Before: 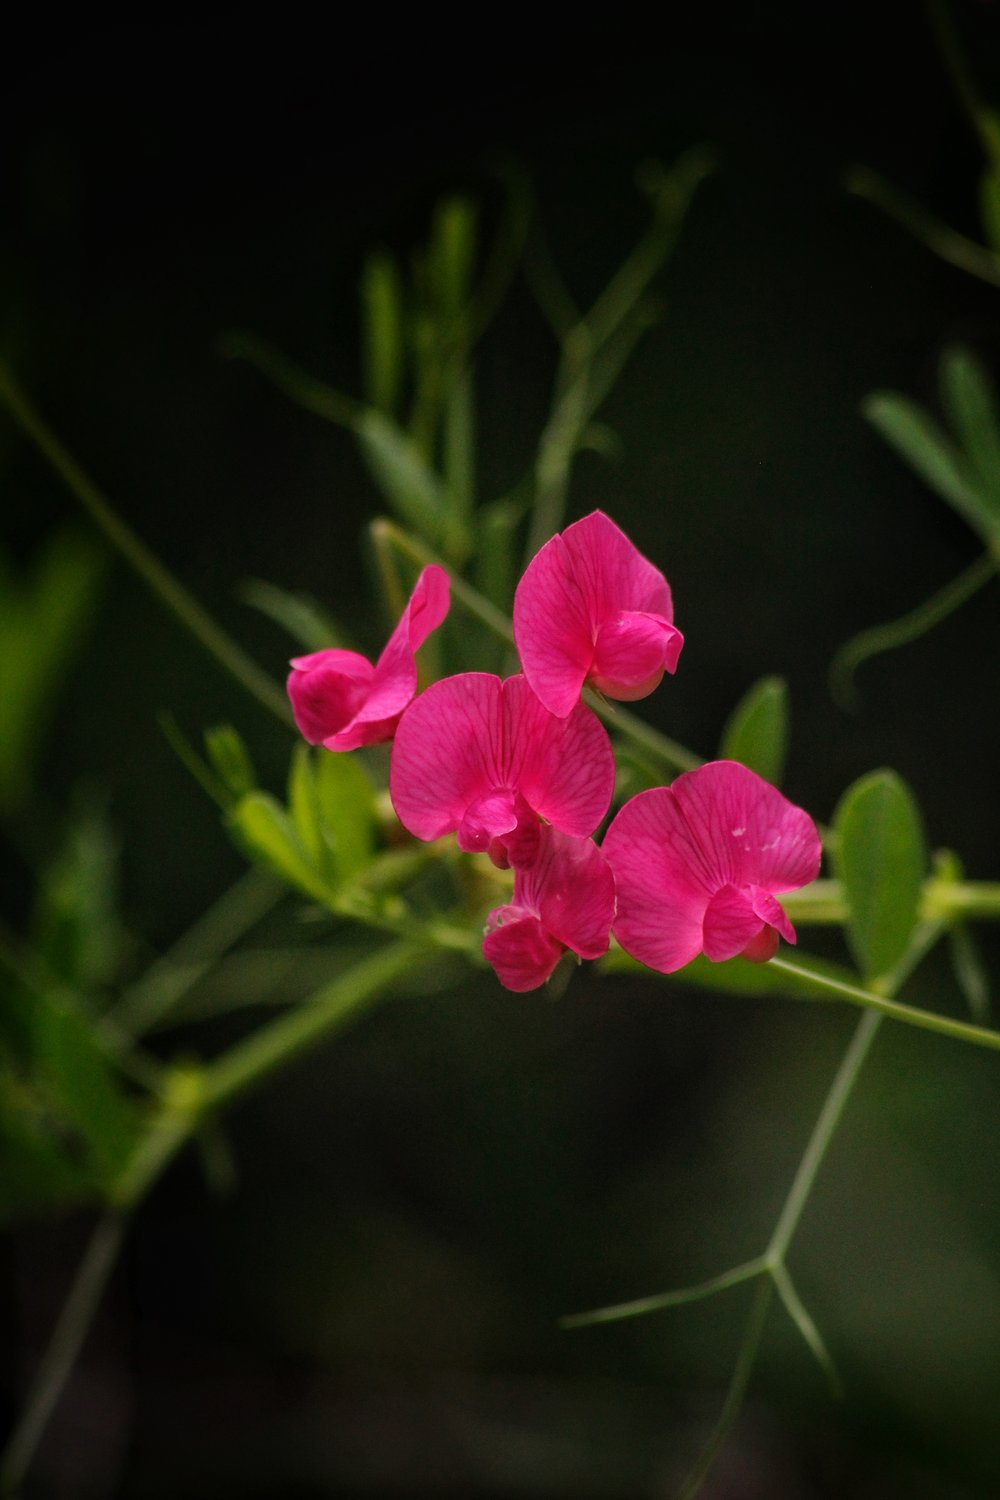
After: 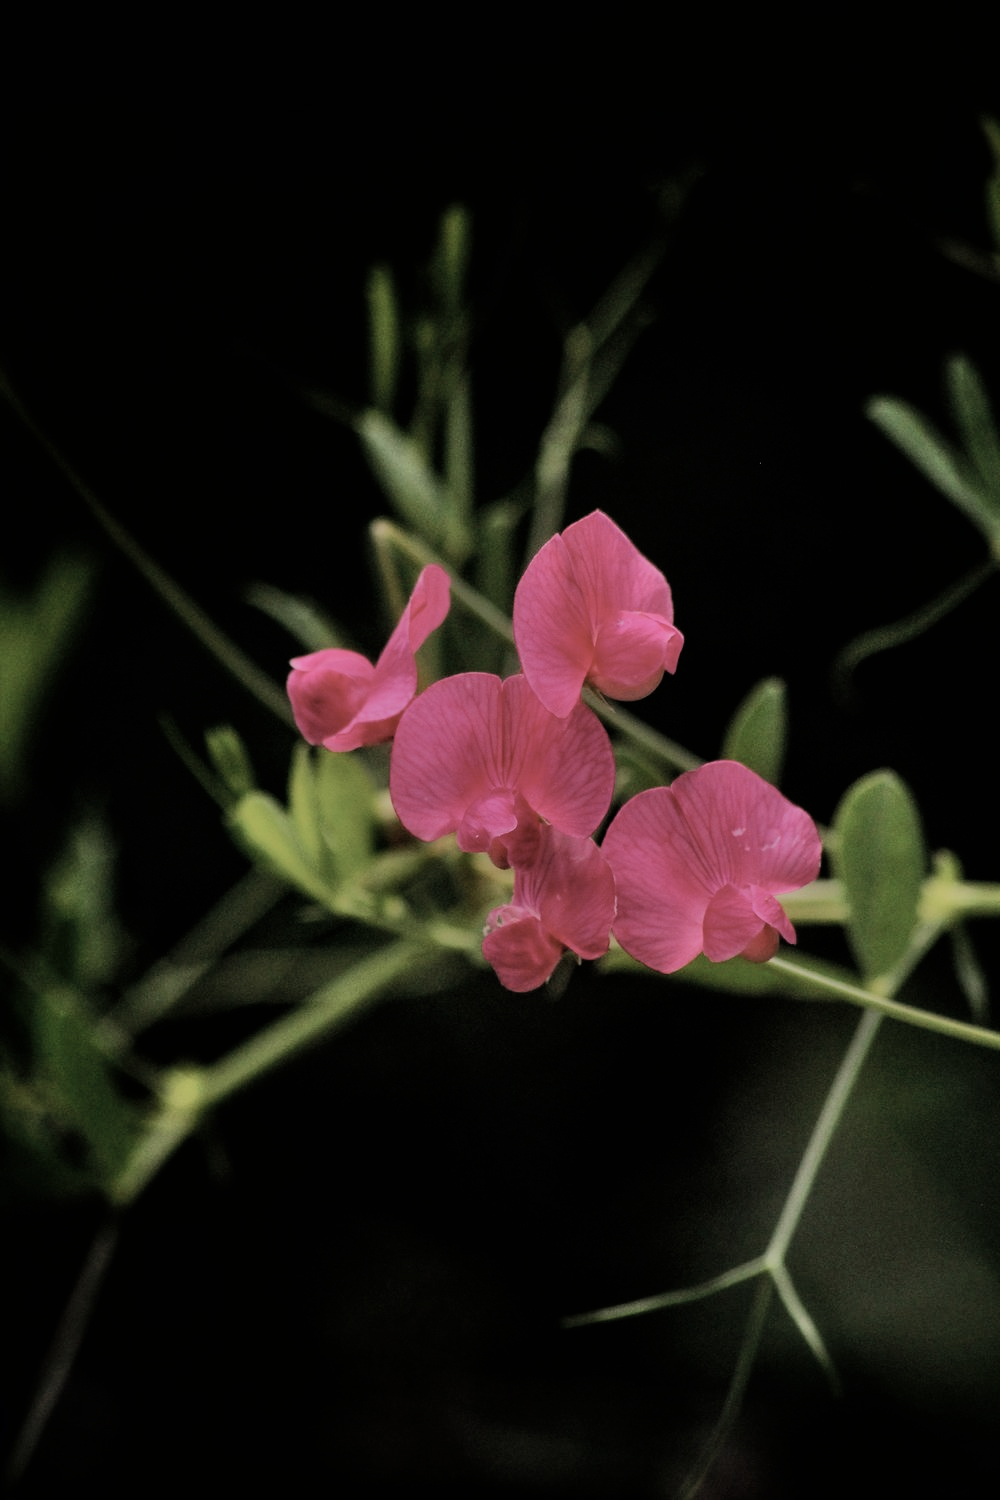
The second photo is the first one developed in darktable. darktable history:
contrast brightness saturation: contrast 0.1, saturation -0.36
filmic rgb: black relative exposure -6.15 EV, white relative exposure 6.96 EV, hardness 2.23, color science v6 (2022)
shadows and highlights: shadows 37.27, highlights -28.18, soften with gaussian
